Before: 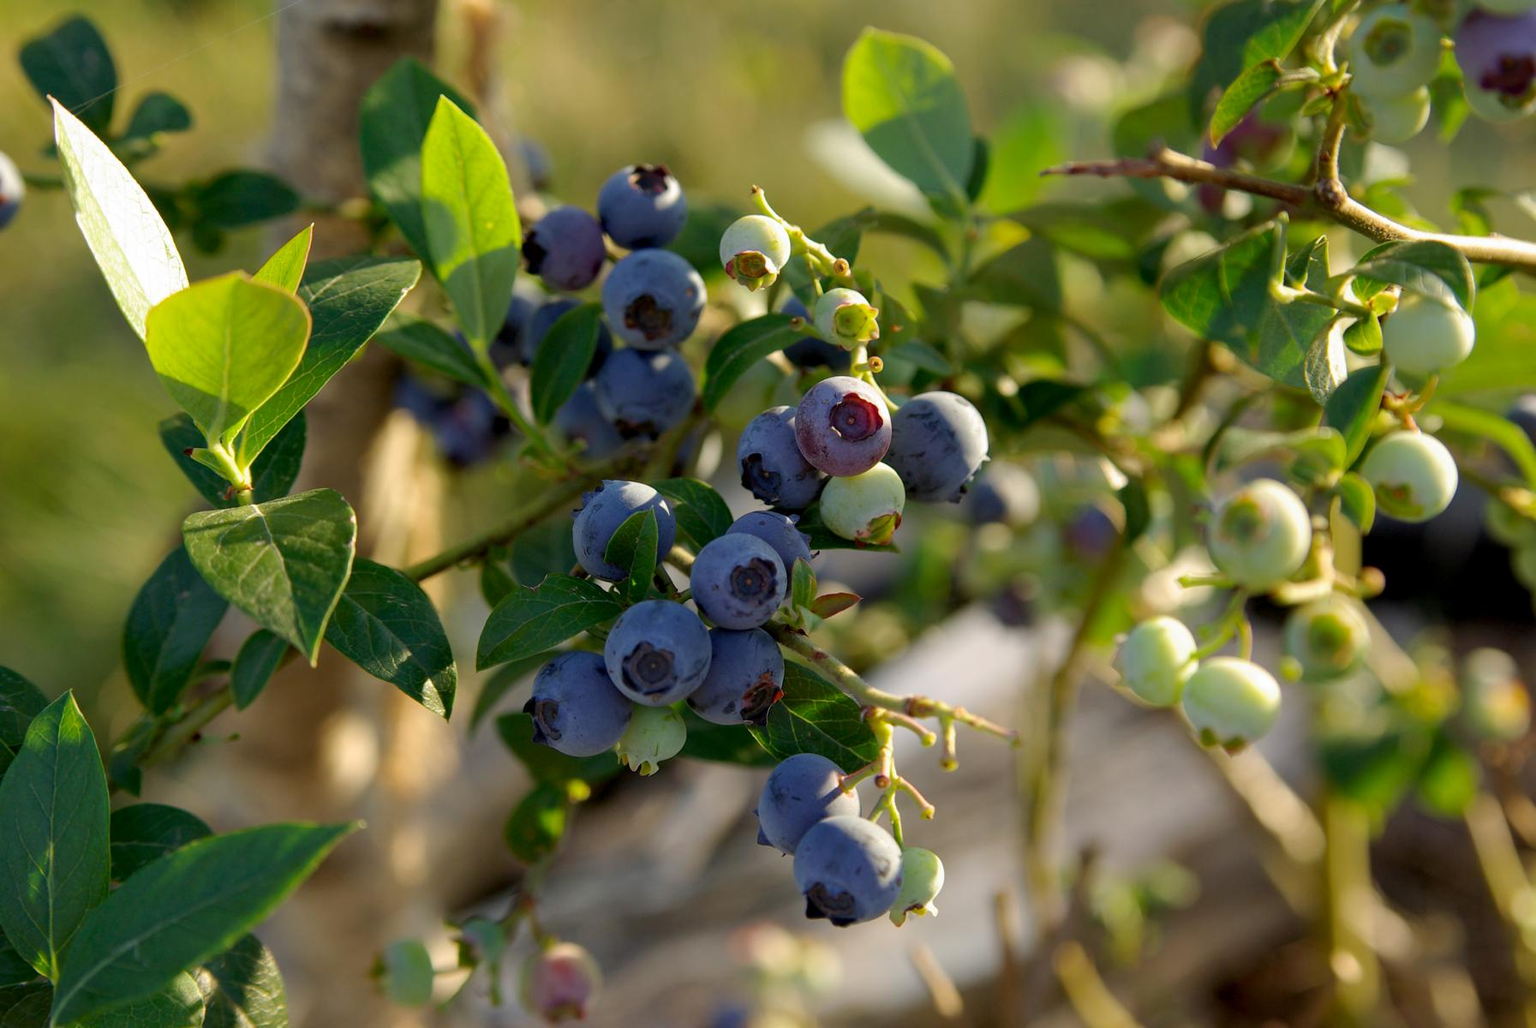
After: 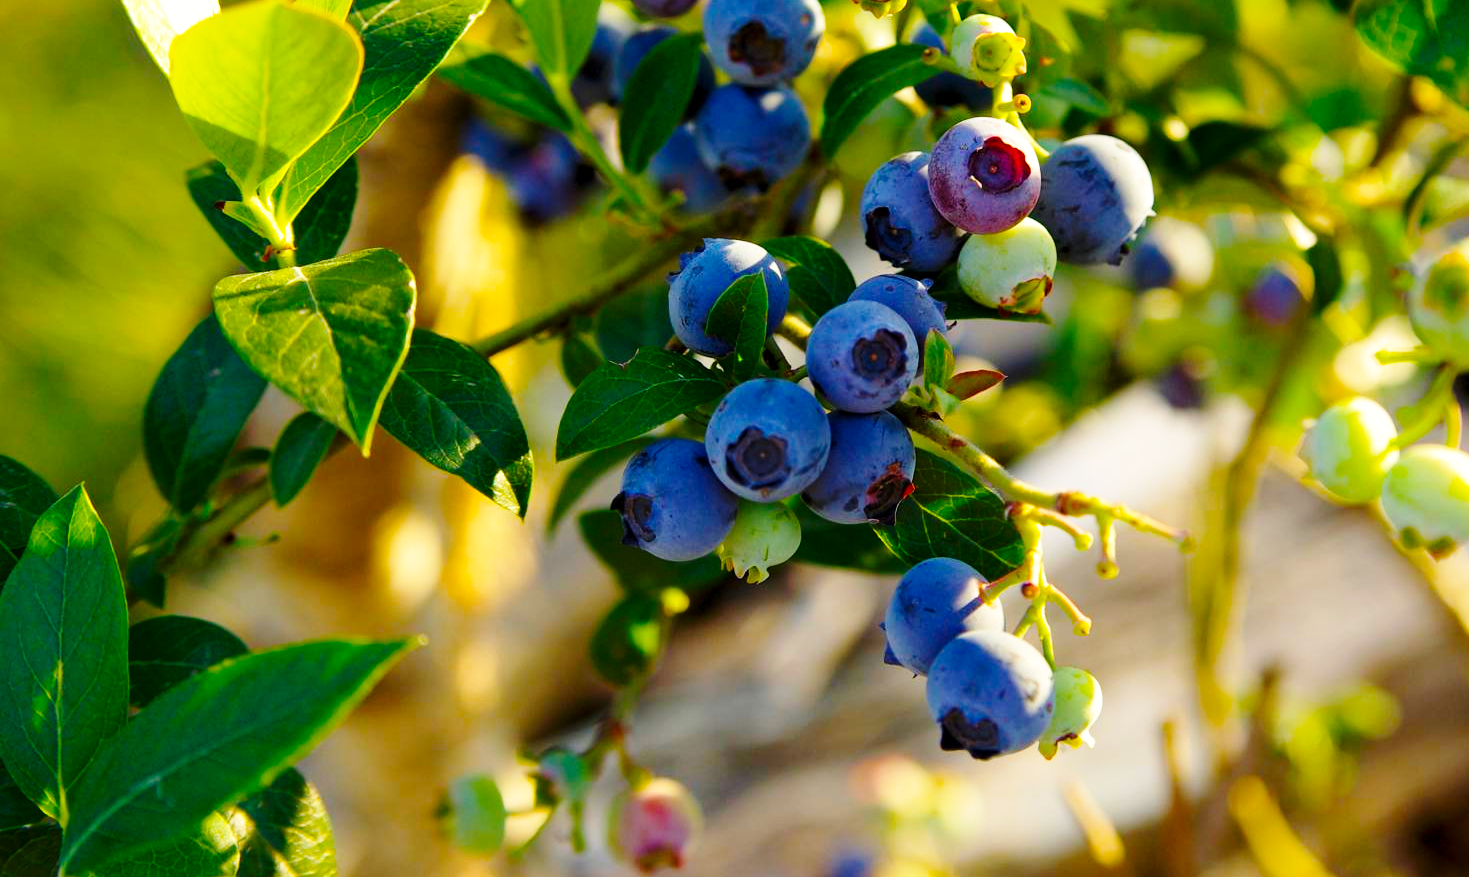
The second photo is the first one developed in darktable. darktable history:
color balance rgb: highlights gain › luminance 6.597%, highlights gain › chroma 1.318%, highlights gain › hue 92.17°, global offset › hue 172.4°, perceptual saturation grading › global saturation 40.726%, global vibrance 20%
crop: top 26.901%, right 18.039%
base curve: curves: ch0 [(0, 0) (0.028, 0.03) (0.121, 0.232) (0.46, 0.748) (0.859, 0.968) (1, 1)], preserve colors none
